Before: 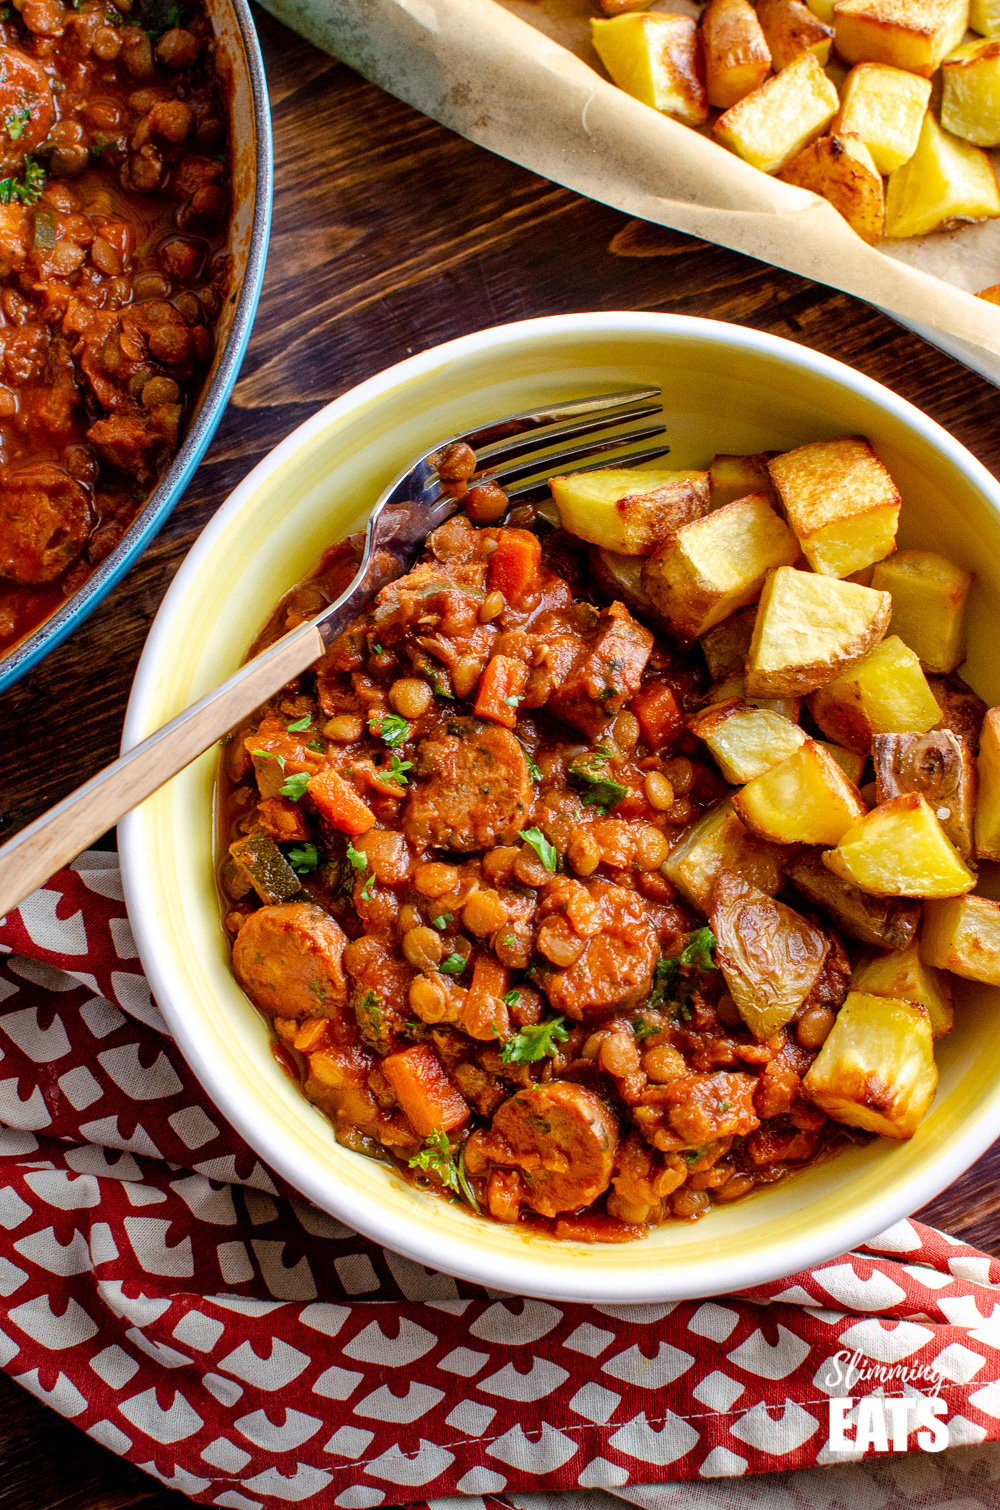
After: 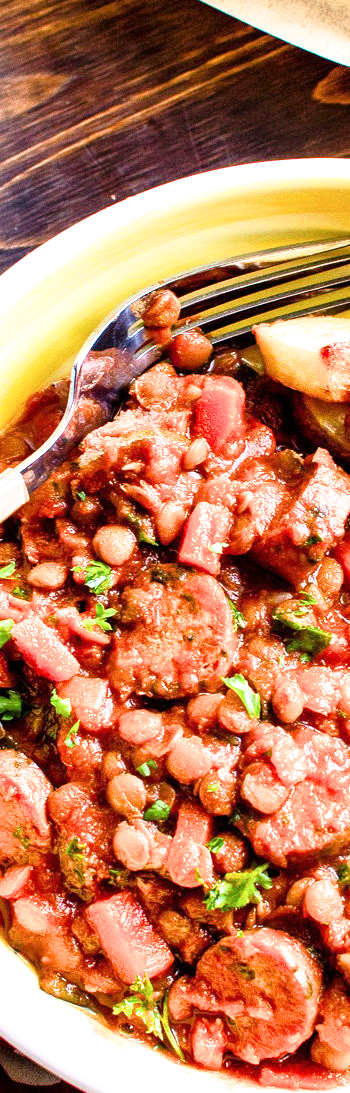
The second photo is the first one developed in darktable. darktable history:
filmic rgb: black relative exposure -9.44 EV, white relative exposure 3.06 EV, hardness 6.13
exposure: black level correction 0, exposure 1.2 EV, compensate highlight preservation false
crop and rotate: left 29.691%, top 10.174%, right 35.241%, bottom 17.41%
shadows and highlights: shadows -0.745, highlights 40.9
